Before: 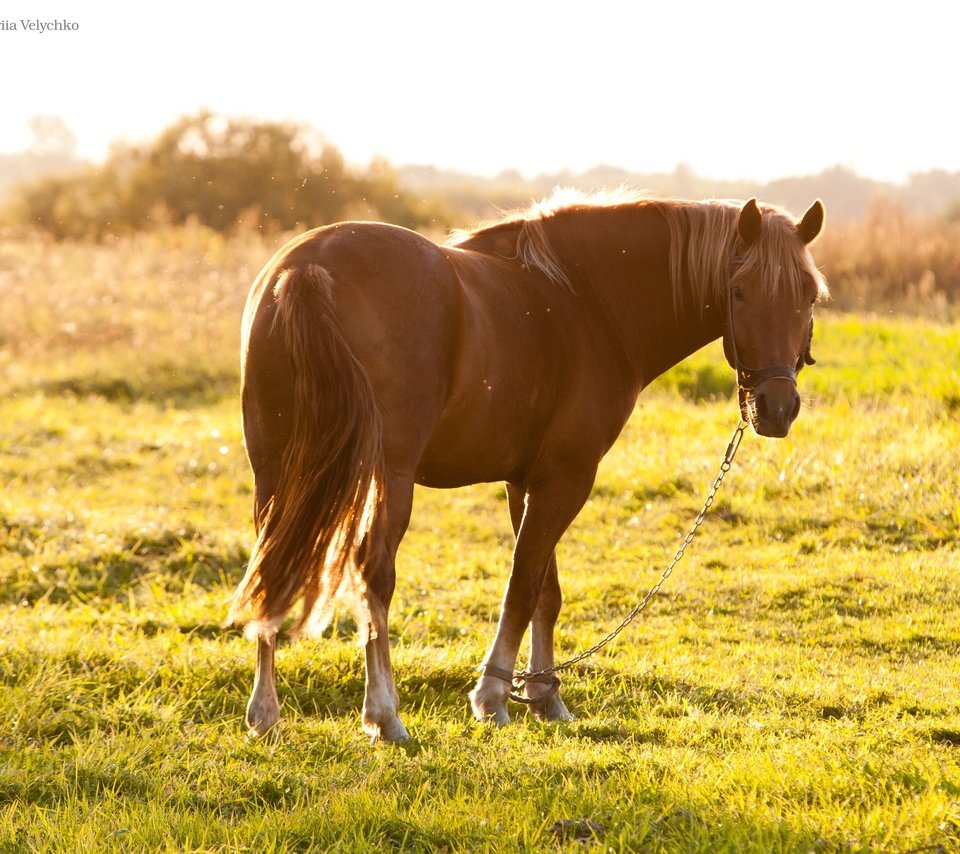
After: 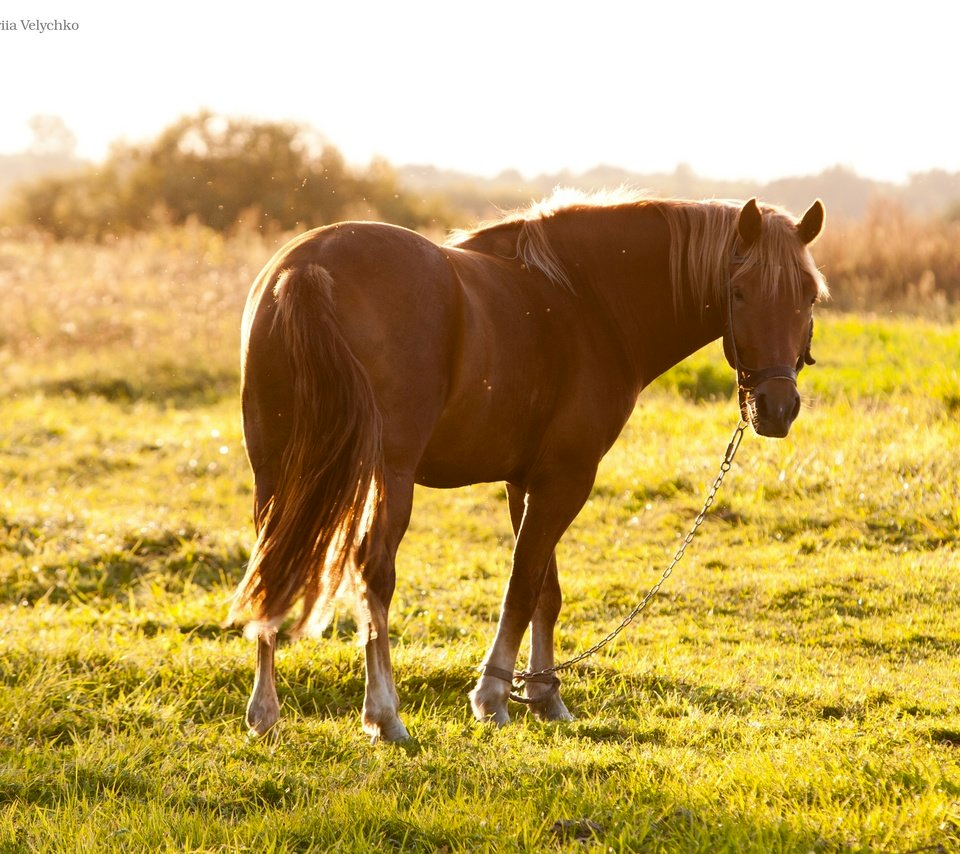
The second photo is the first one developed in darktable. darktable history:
contrast brightness saturation: contrast 0.027, brightness -0.041
